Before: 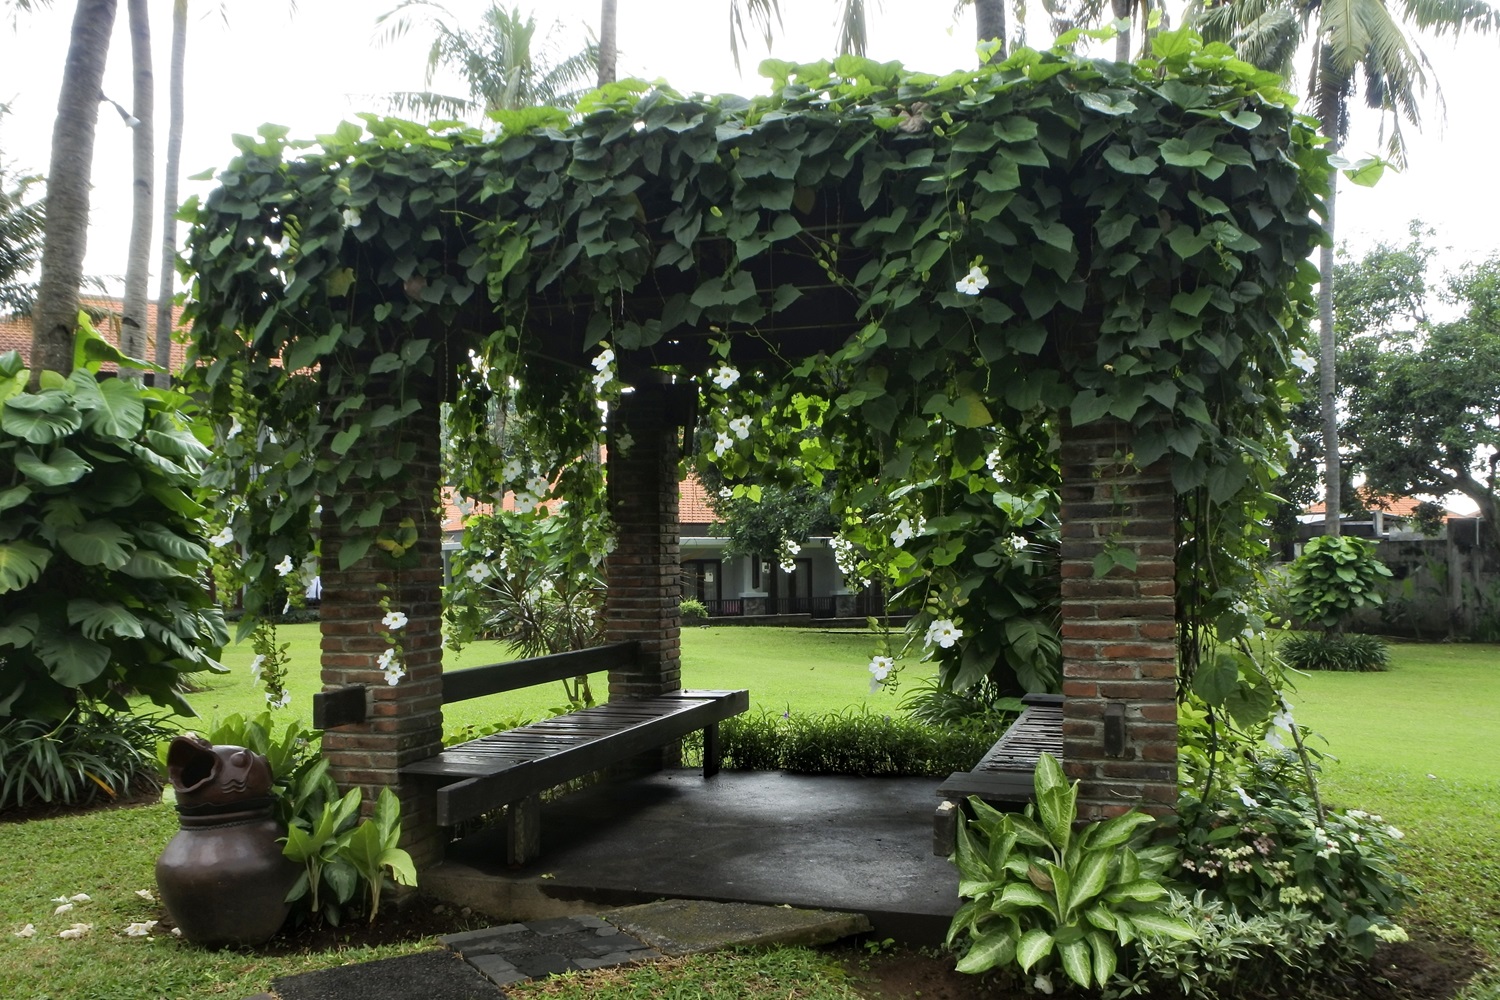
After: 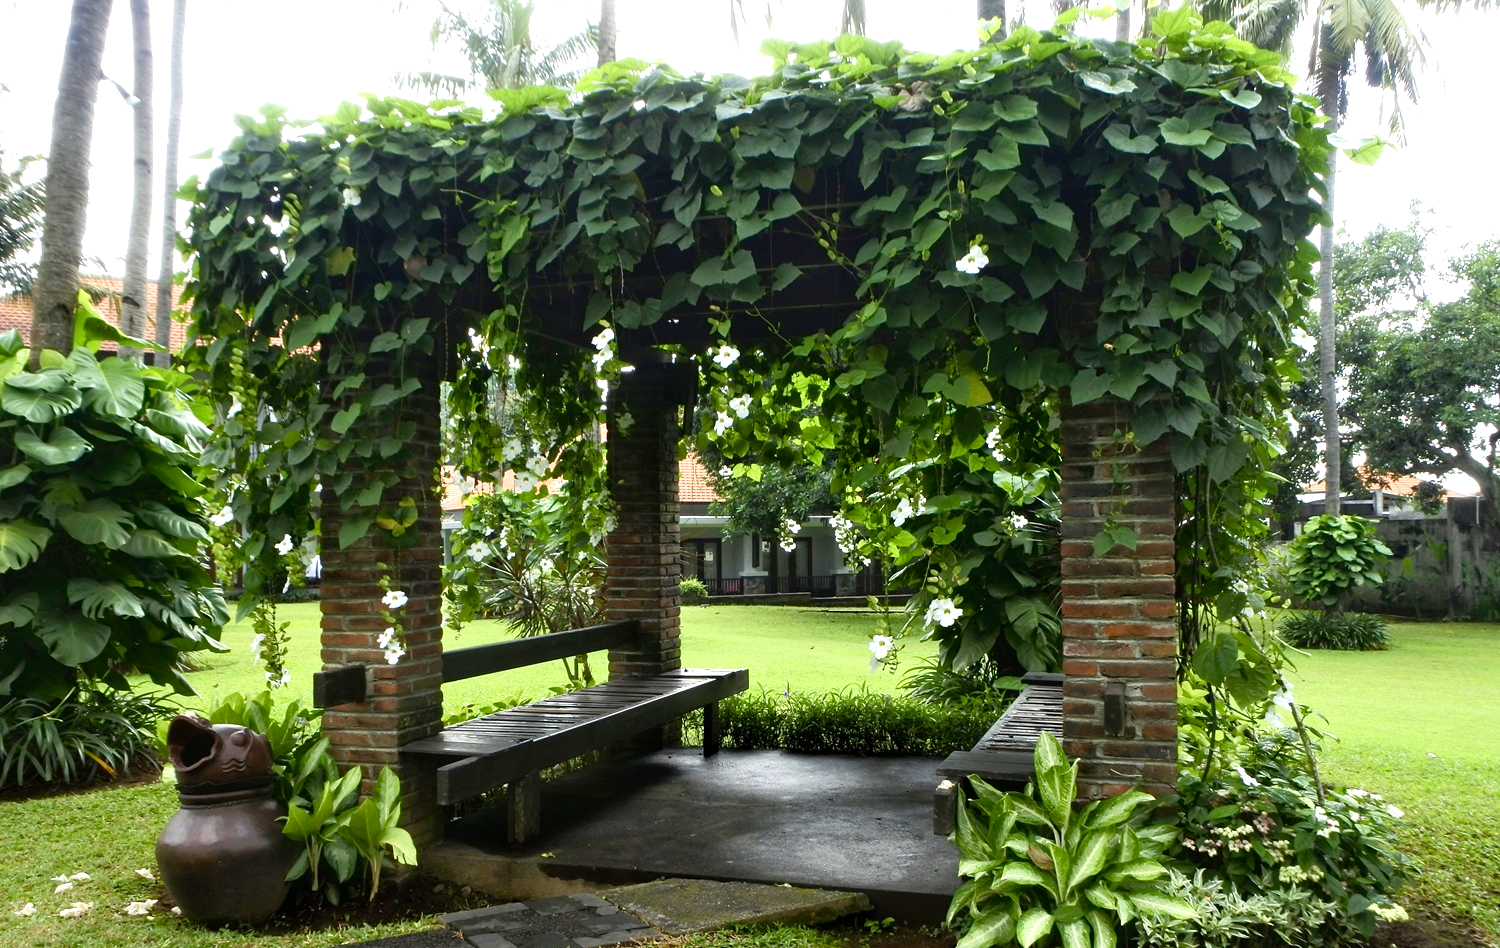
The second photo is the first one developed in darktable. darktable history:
color balance rgb: perceptual saturation grading › global saturation 20%, perceptual saturation grading › highlights -25.767%, perceptual saturation grading › shadows 25.372%
crop and rotate: top 2.106%, bottom 3.037%
exposure: black level correction 0, exposure 0.704 EV, compensate highlight preservation false
tone curve: curves: ch0 [(0, 0) (0.059, 0.027) (0.162, 0.125) (0.304, 0.279) (0.547, 0.532) (0.828, 0.815) (1, 0.983)]; ch1 [(0, 0) (0.23, 0.166) (0.34, 0.308) (0.371, 0.337) (0.429, 0.411) (0.477, 0.462) (0.499, 0.498) (0.529, 0.537) (0.559, 0.582) (0.743, 0.798) (1, 1)]; ch2 [(0, 0) (0.431, 0.414) (0.498, 0.503) (0.524, 0.528) (0.568, 0.546) (0.6, 0.597) (0.634, 0.645) (0.728, 0.742) (1, 1)], preserve colors none
